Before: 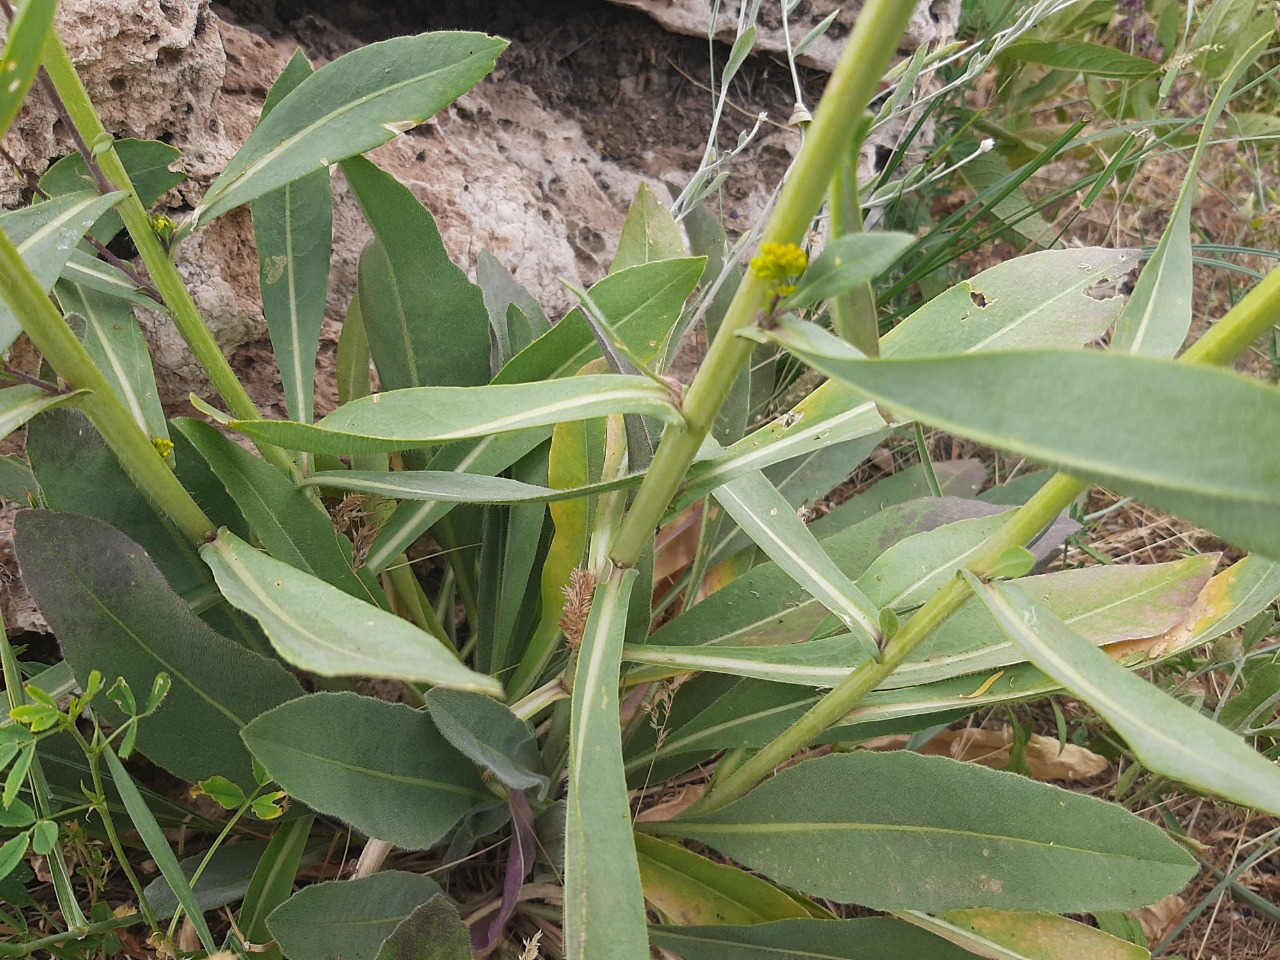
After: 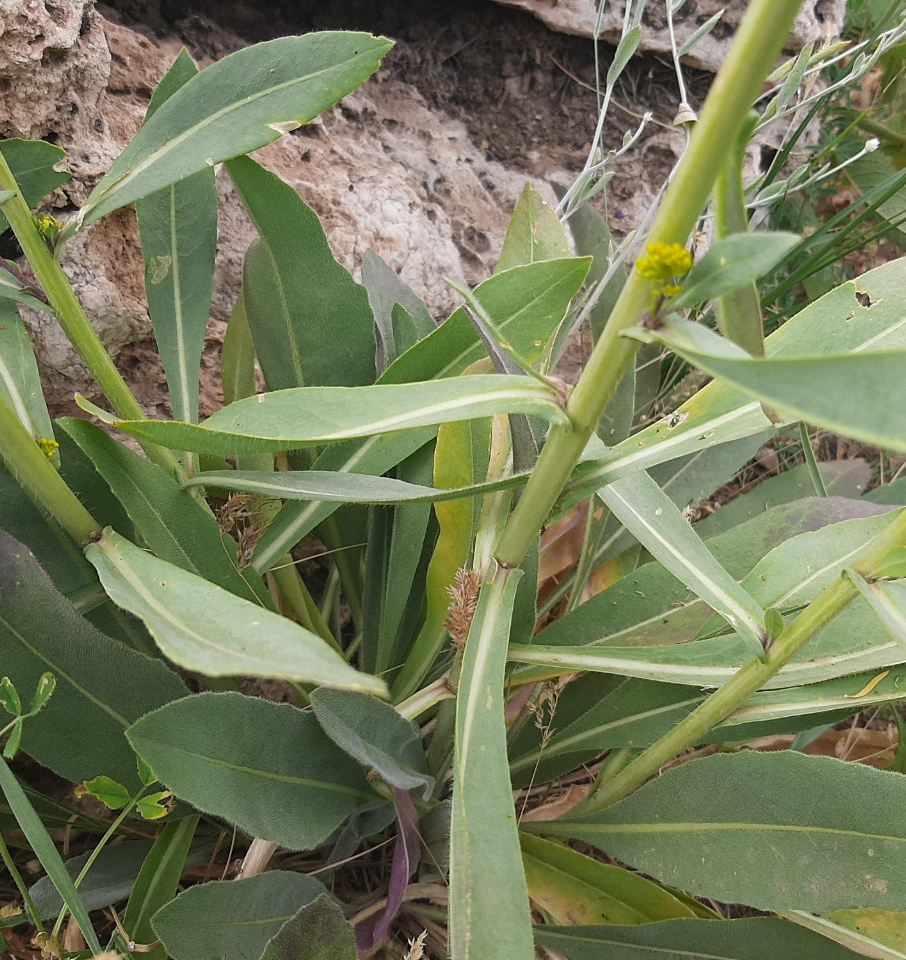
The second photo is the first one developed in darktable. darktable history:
crop and rotate: left 9.008%, right 20.163%
